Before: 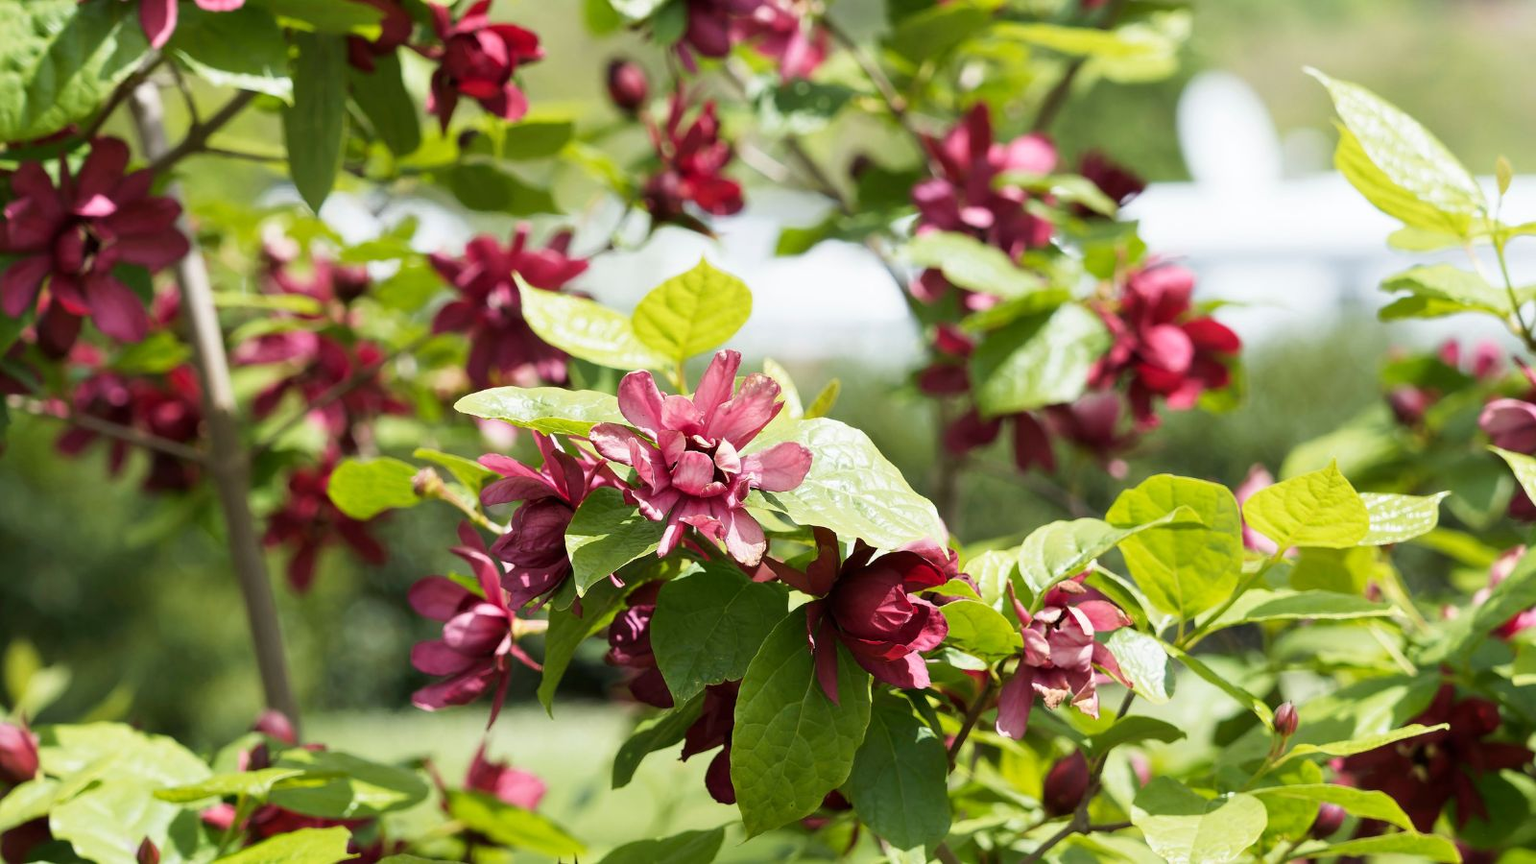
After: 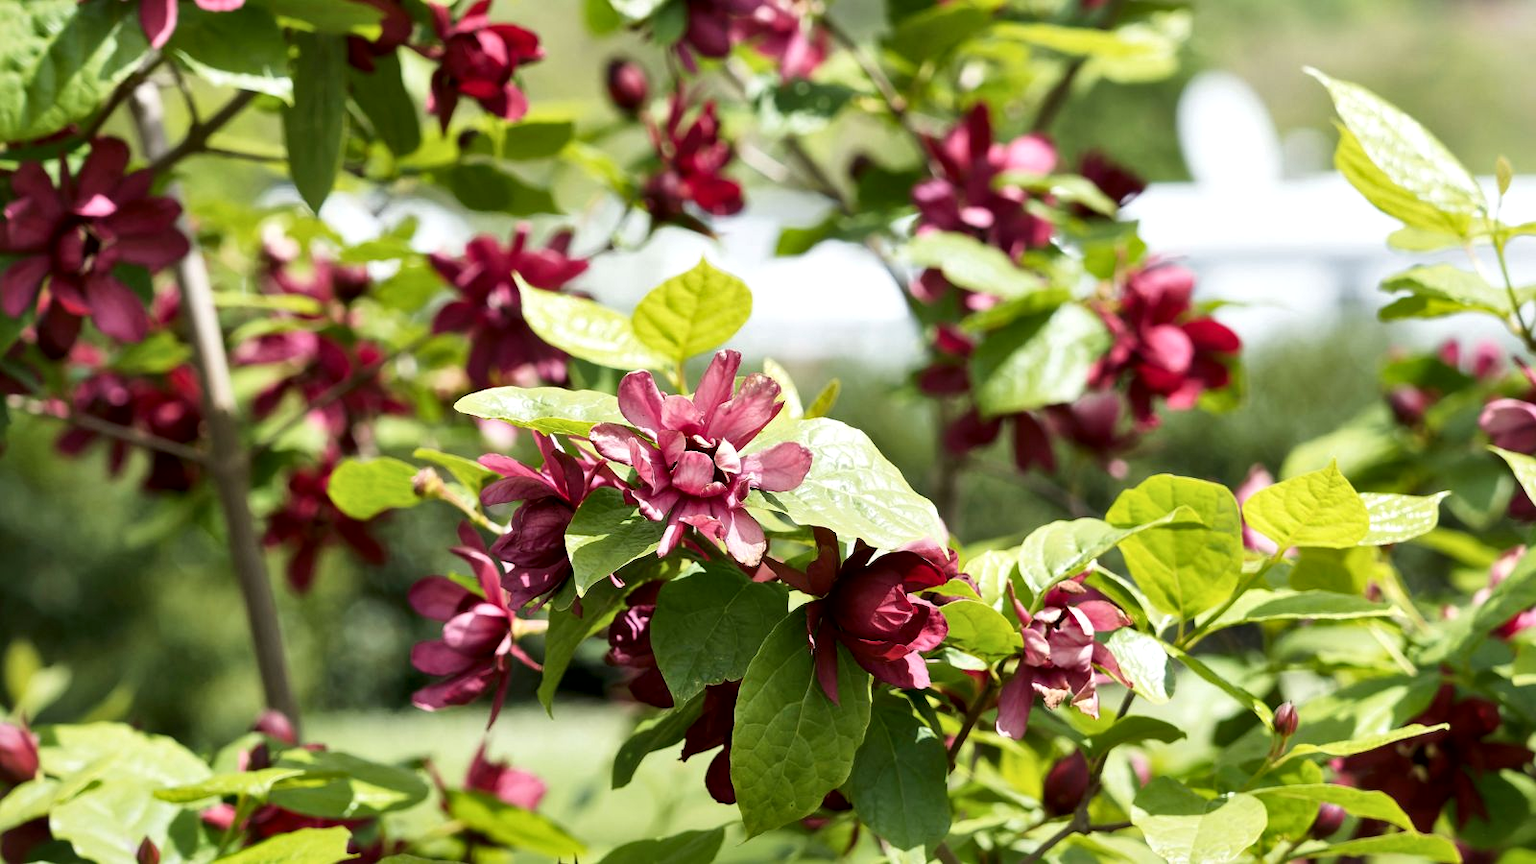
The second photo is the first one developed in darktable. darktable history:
local contrast: mode bilateral grid, contrast 26, coarseness 59, detail 152%, midtone range 0.2
